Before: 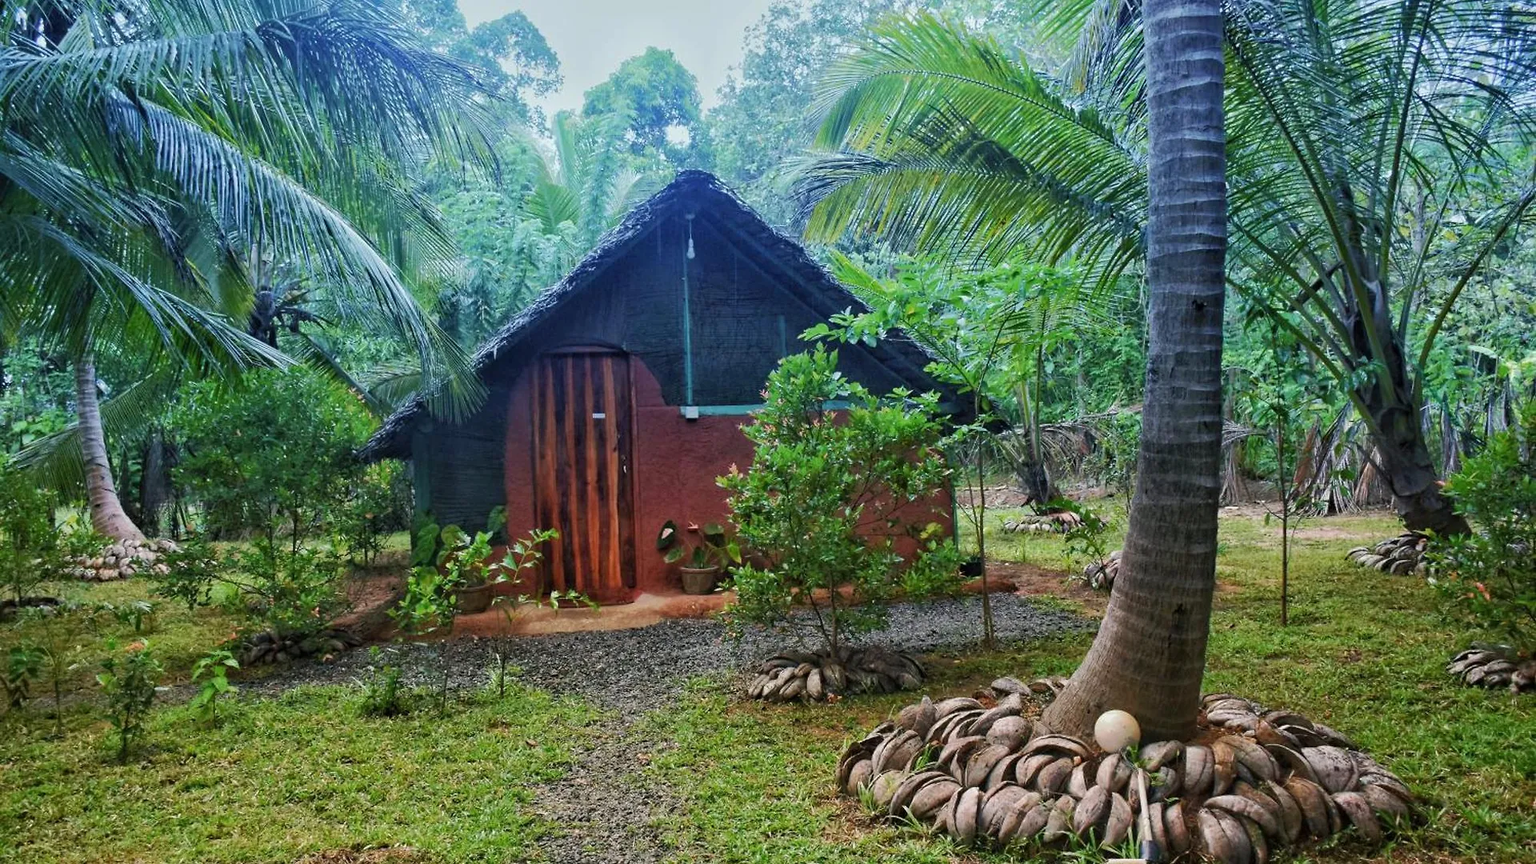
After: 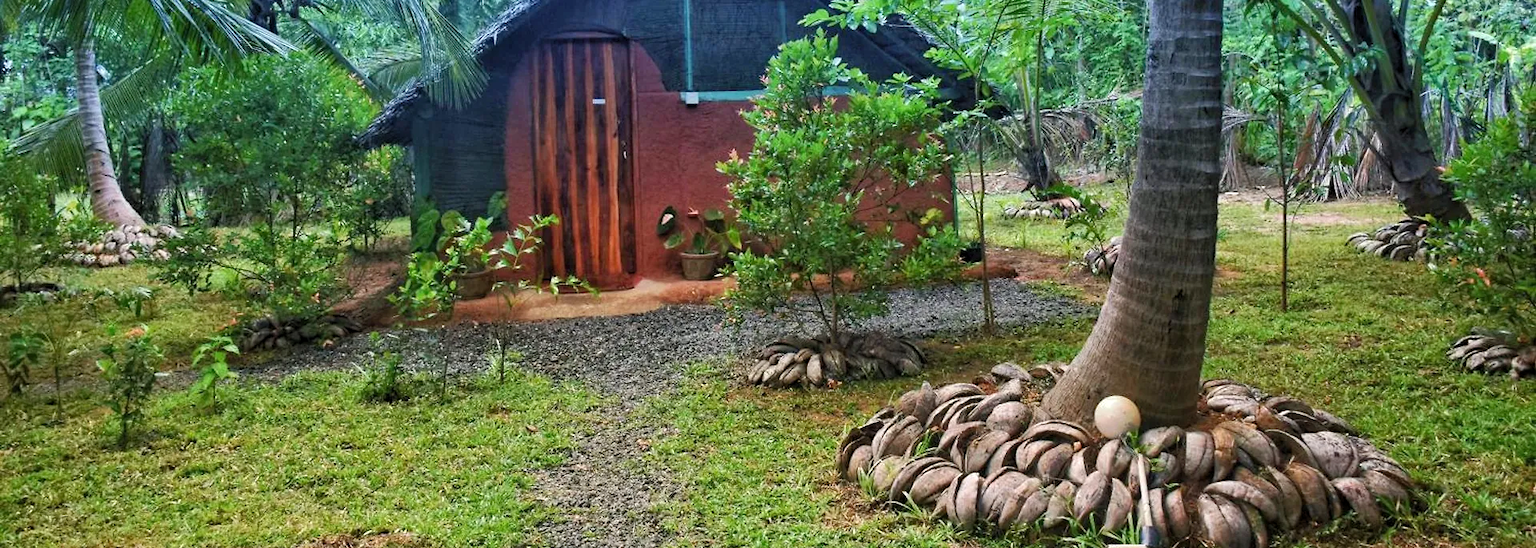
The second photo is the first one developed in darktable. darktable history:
levels: levels [0.018, 0.493, 1]
exposure: black level correction 0, exposure 0.3 EV, compensate highlight preservation false
crop and rotate: top 36.435%
